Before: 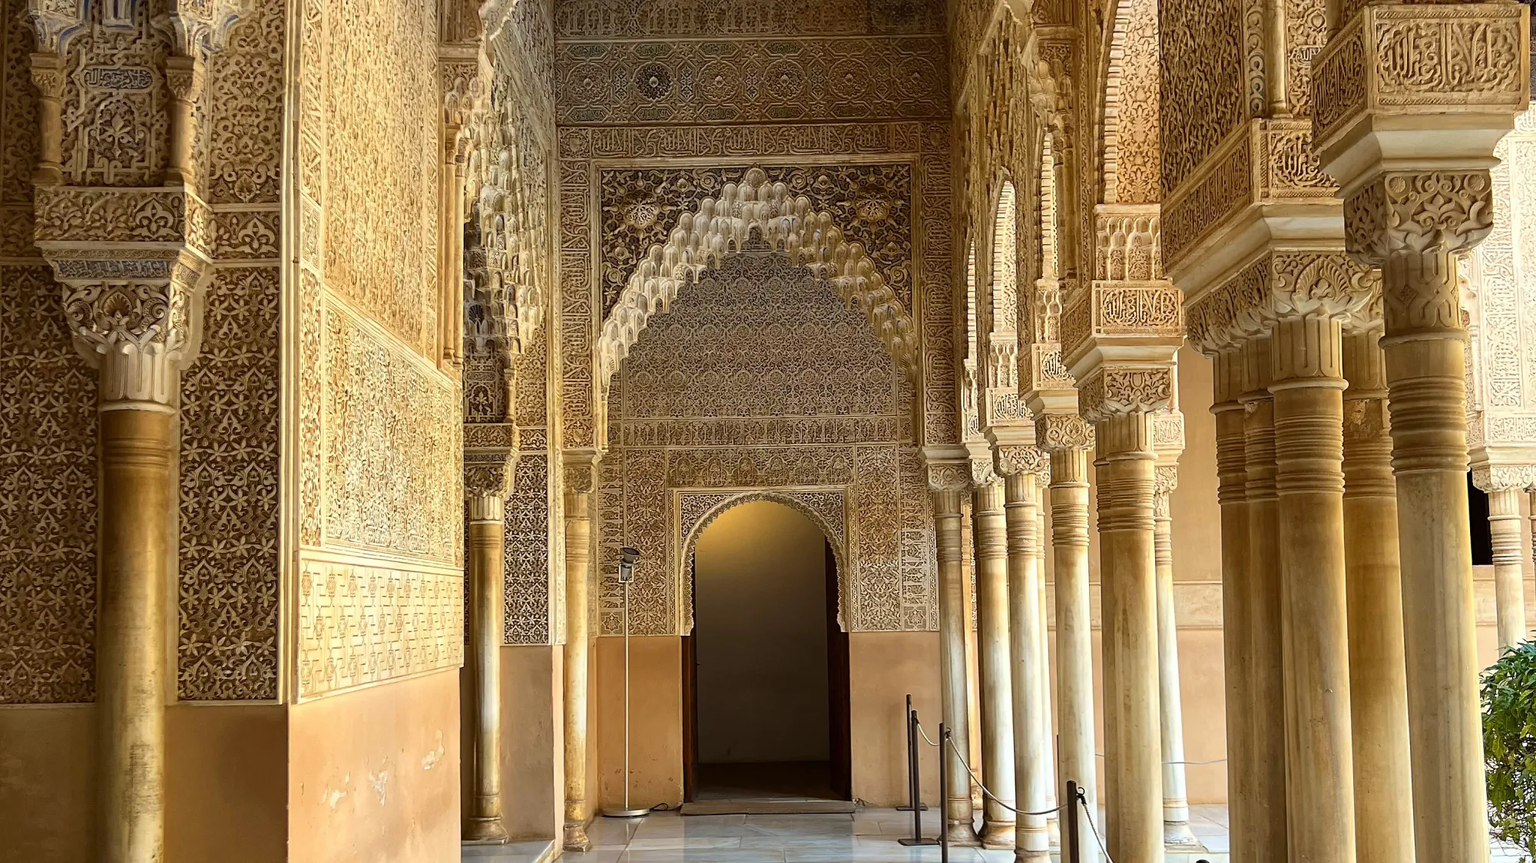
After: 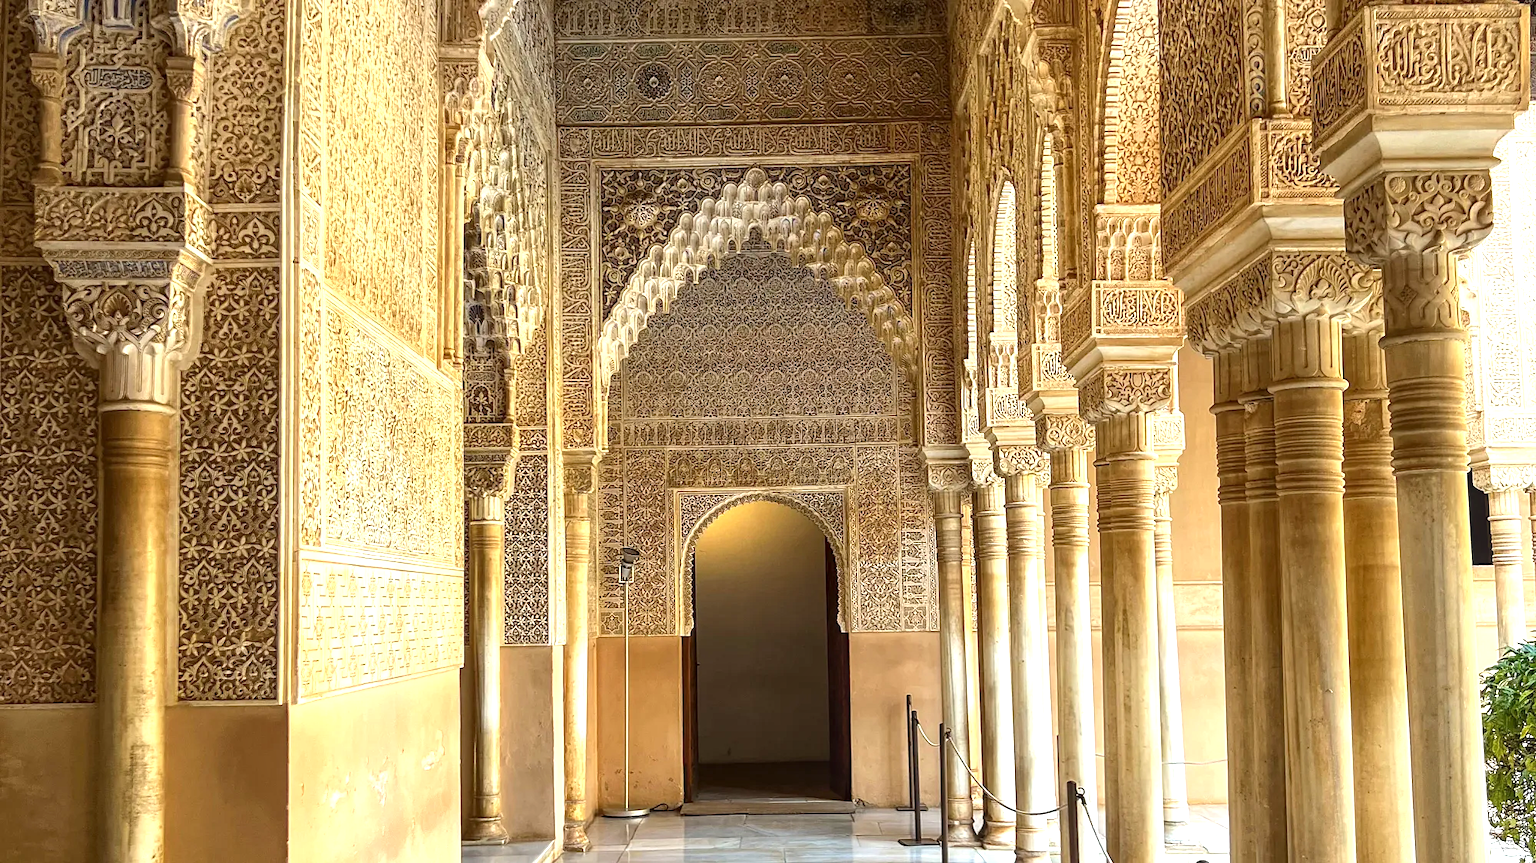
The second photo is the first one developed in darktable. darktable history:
exposure: black level correction 0, exposure 0.7 EV, compensate exposure bias true, compensate highlight preservation false
local contrast: on, module defaults
